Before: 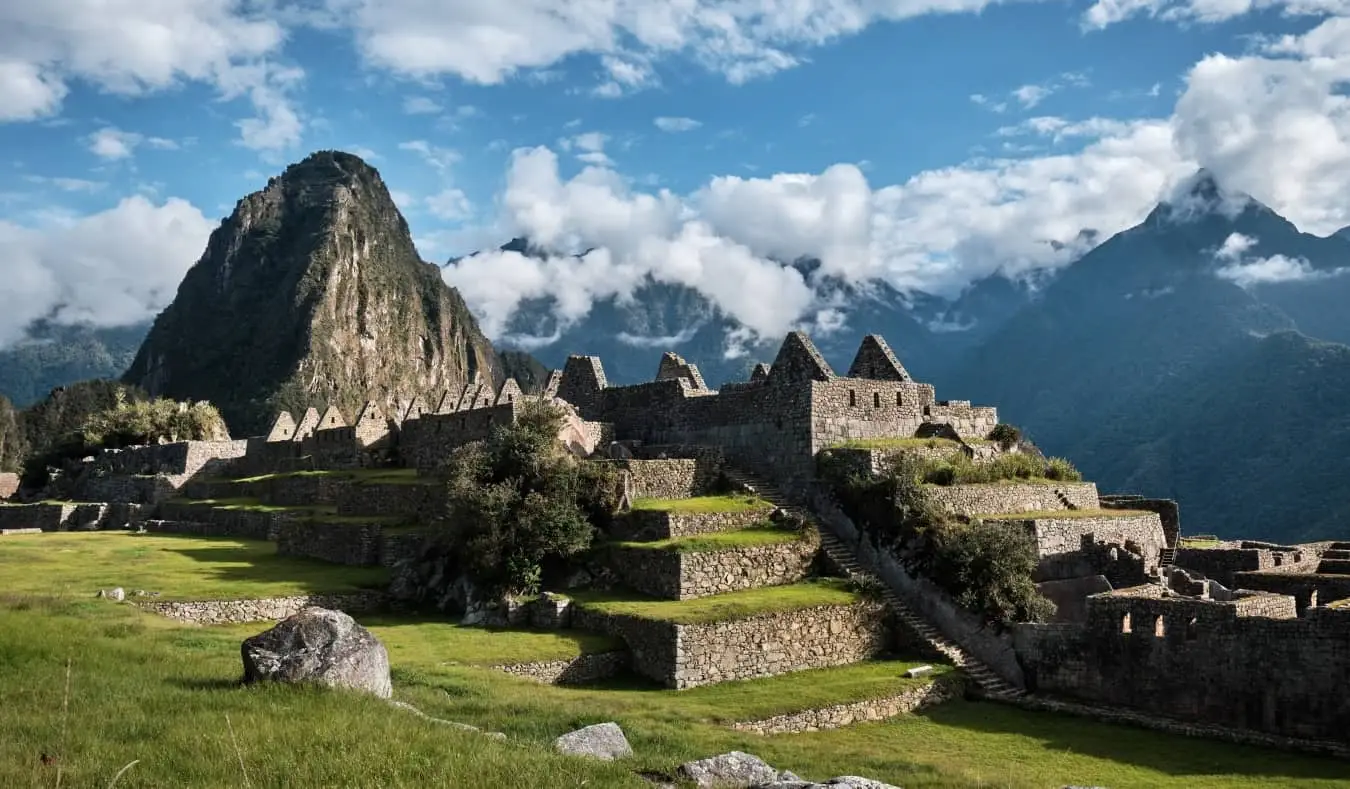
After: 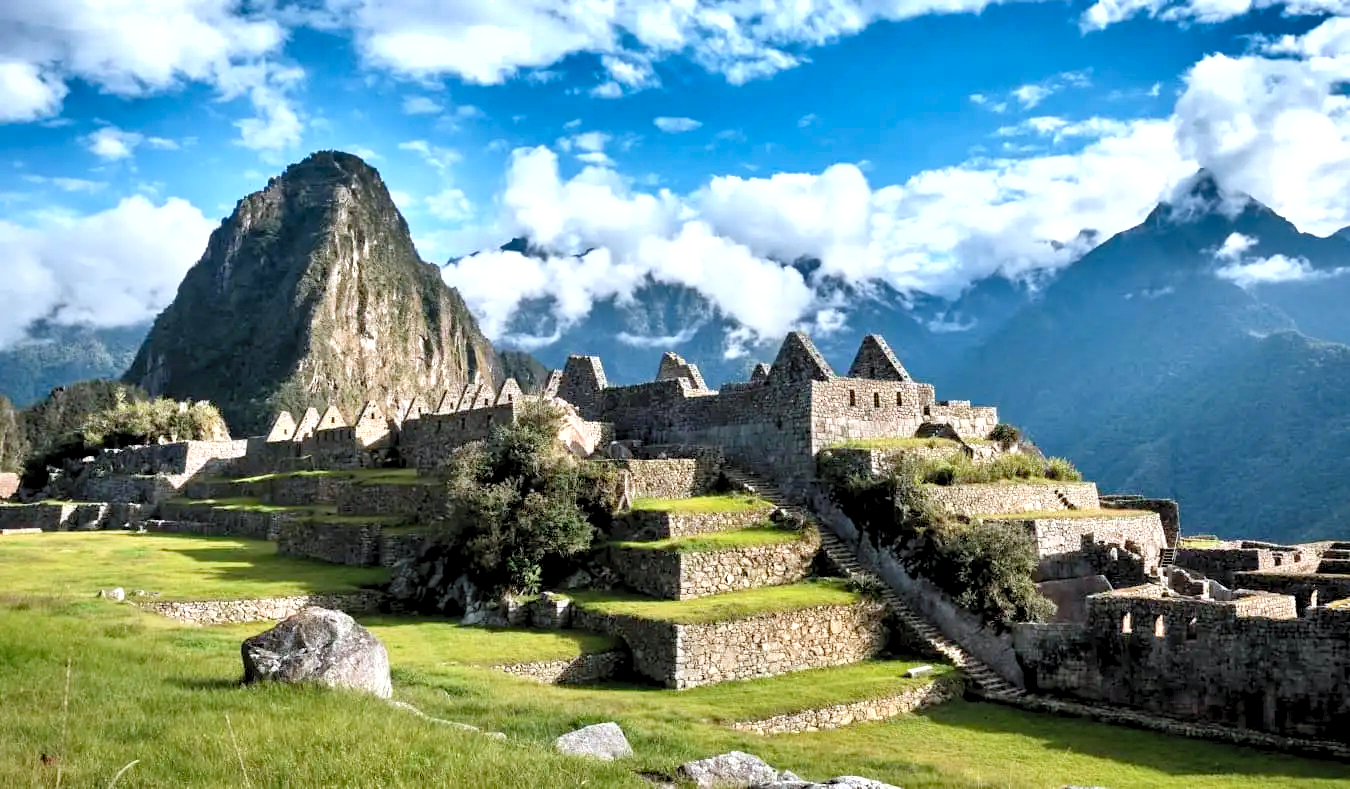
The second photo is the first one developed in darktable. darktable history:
contrast brightness saturation: saturation -0.05
shadows and highlights: radius 118.69, shadows 42.21, highlights -61.56, soften with gaussian
levels: levels [0.036, 0.364, 0.827]
white balance: red 0.98, blue 1.034
